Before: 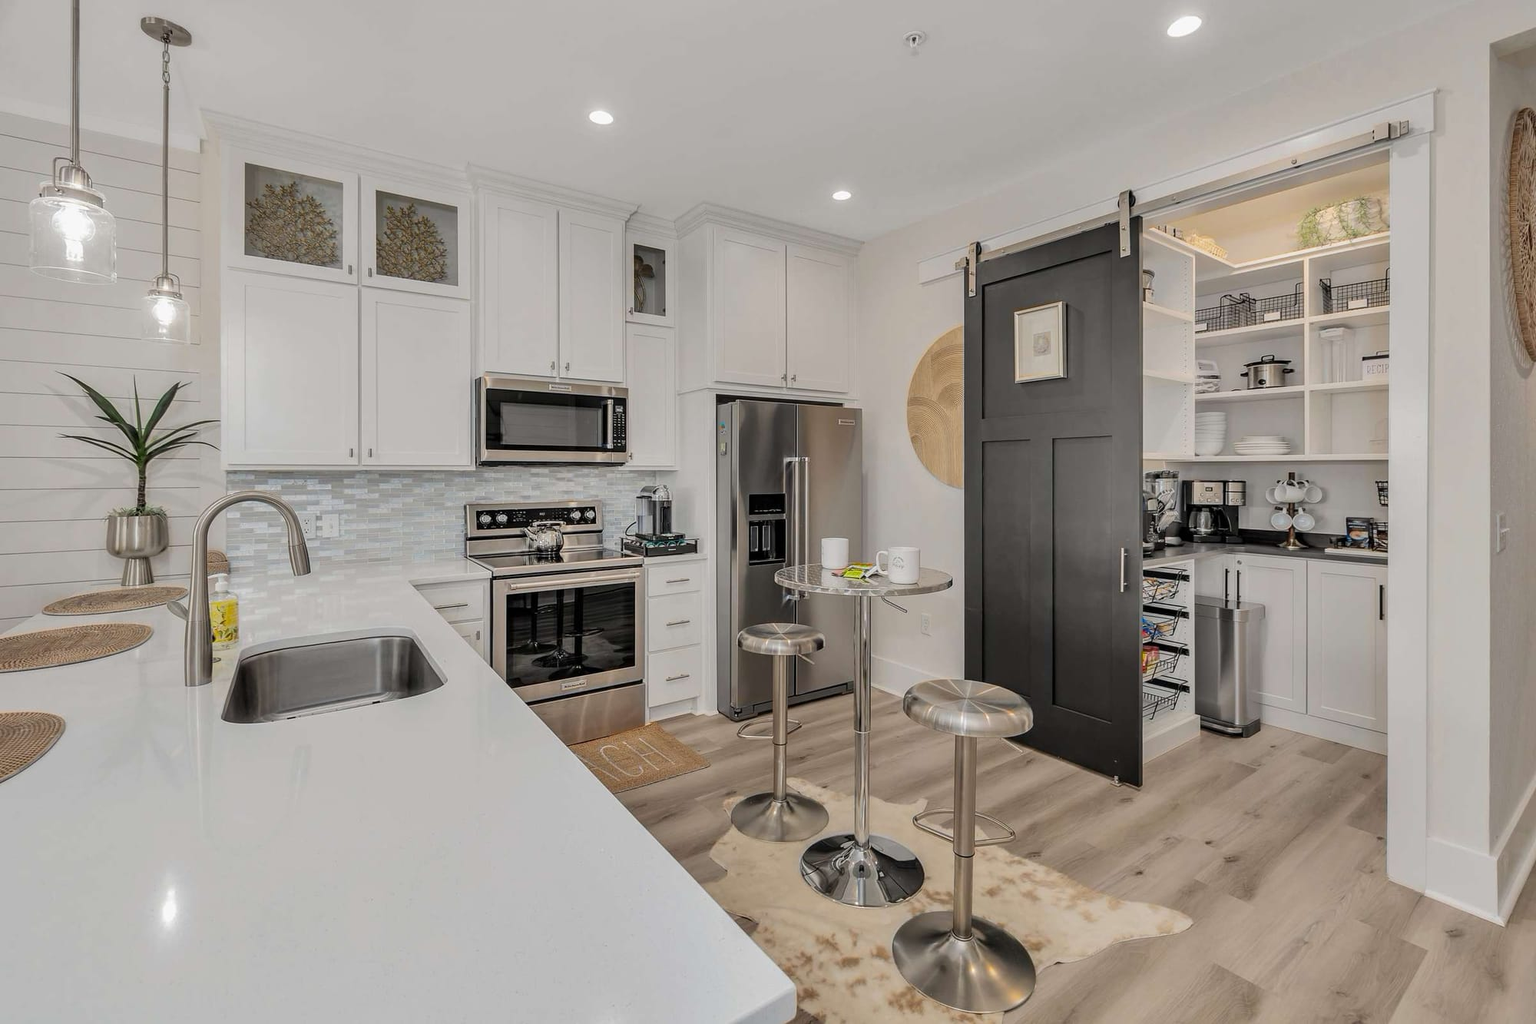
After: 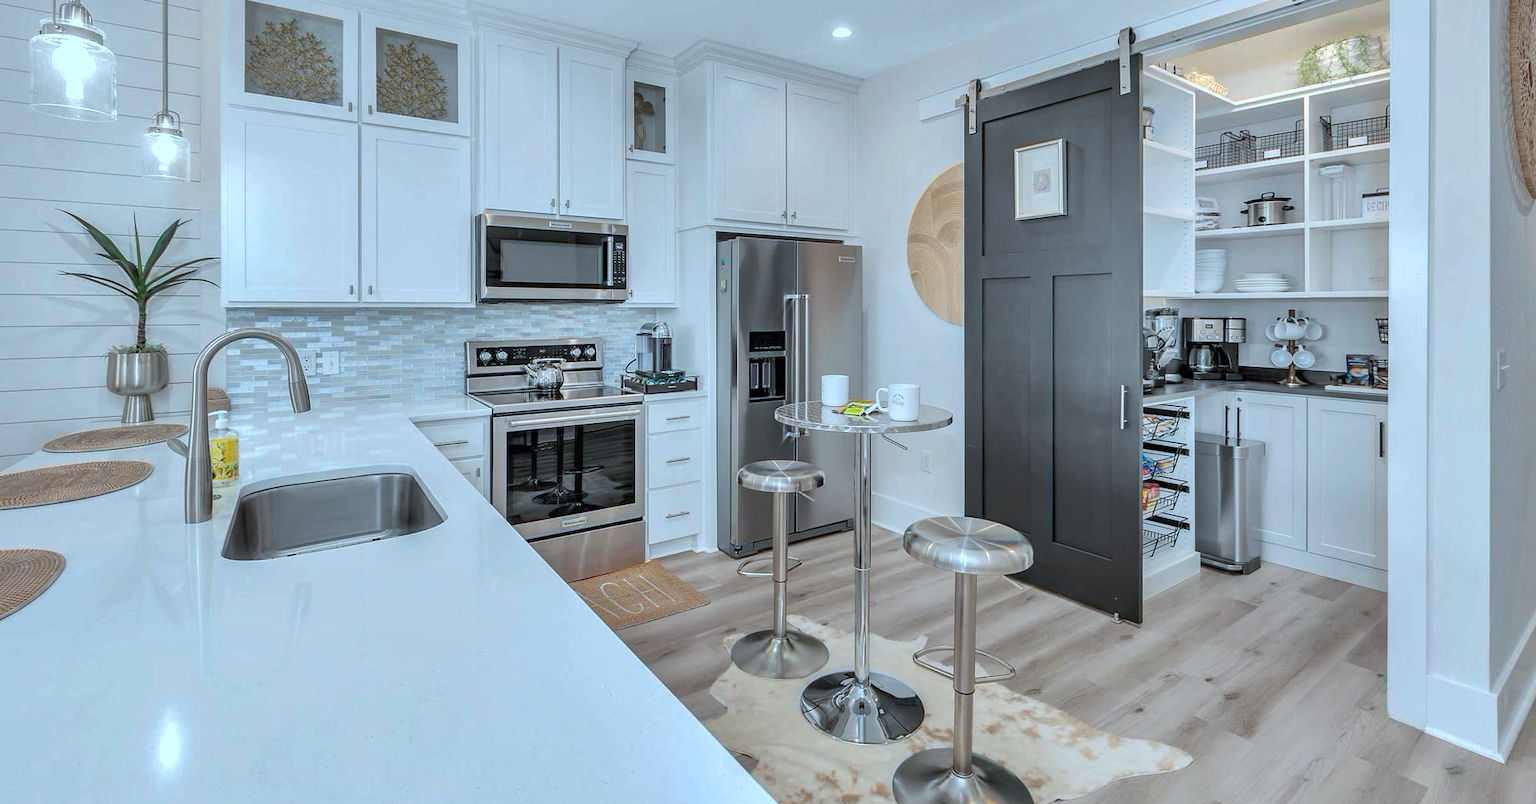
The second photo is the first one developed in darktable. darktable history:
crop and rotate: top 15.92%, bottom 5.518%
shadows and highlights: on, module defaults
exposure: exposure 0.514 EV, compensate highlight preservation false
color correction: highlights a* -9.63, highlights b* -21.33
